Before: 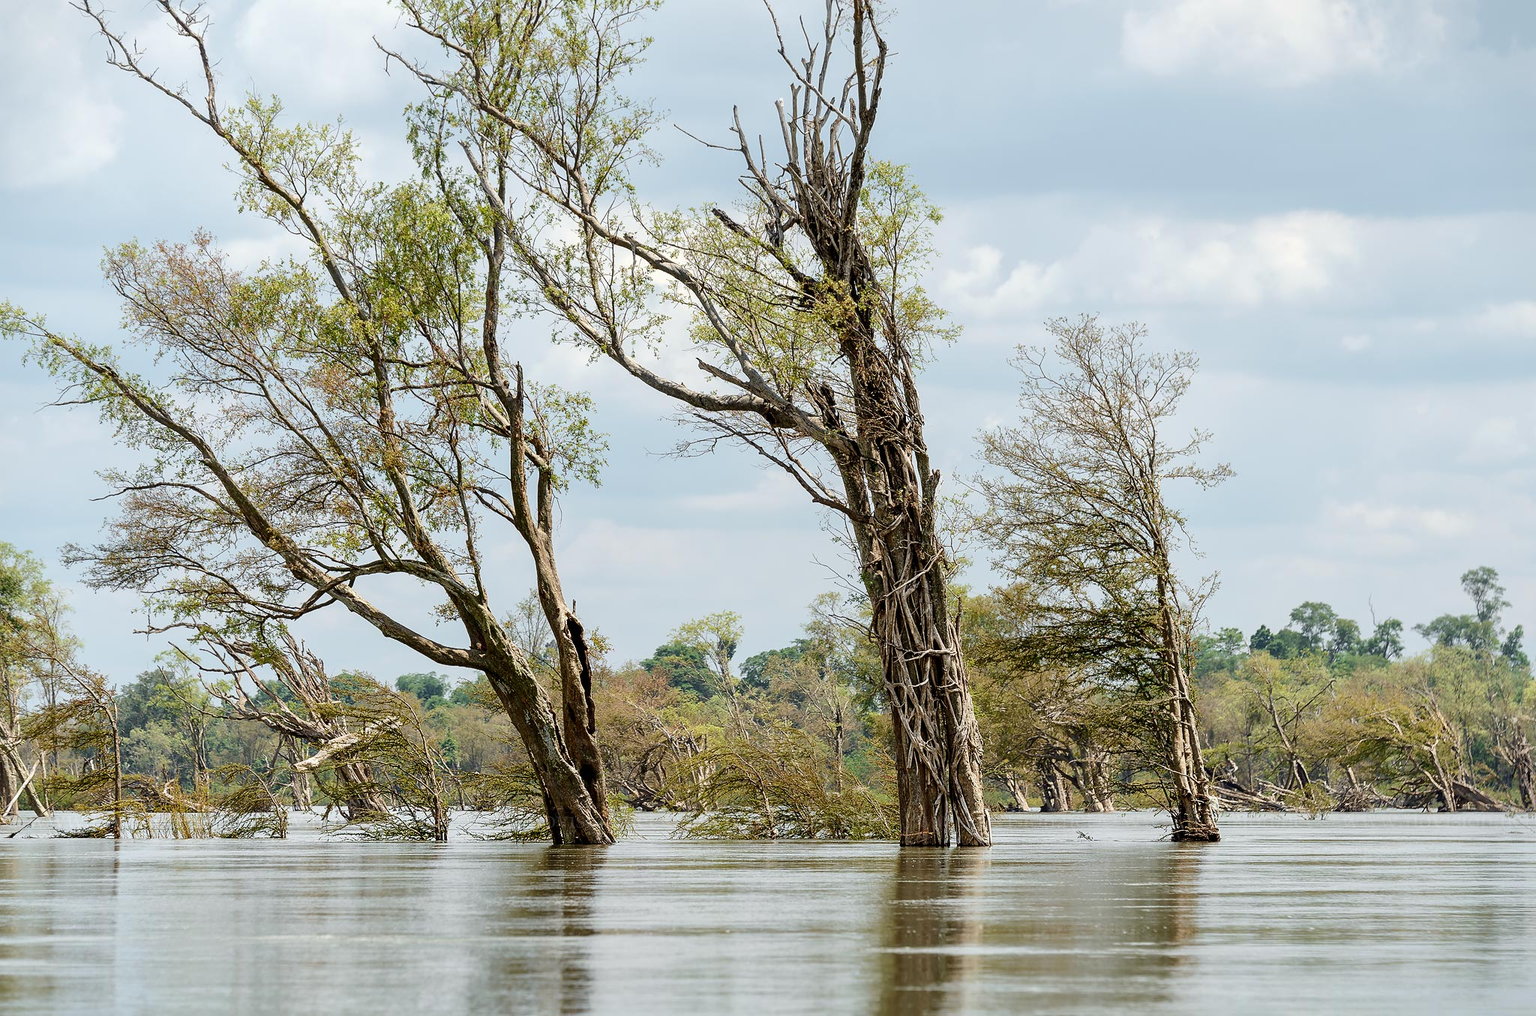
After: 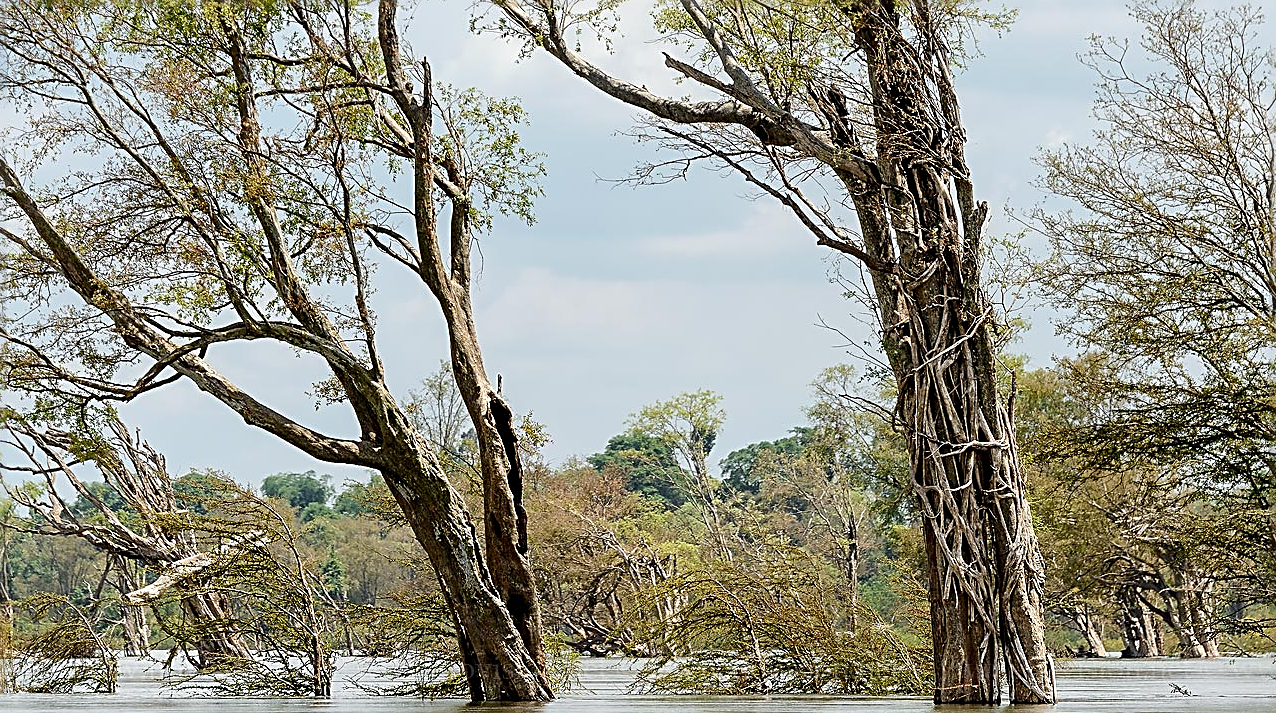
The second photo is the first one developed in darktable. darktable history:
crop: left 13.008%, top 31.383%, right 24.671%, bottom 15.963%
sharpen: radius 2.623, amount 0.691
